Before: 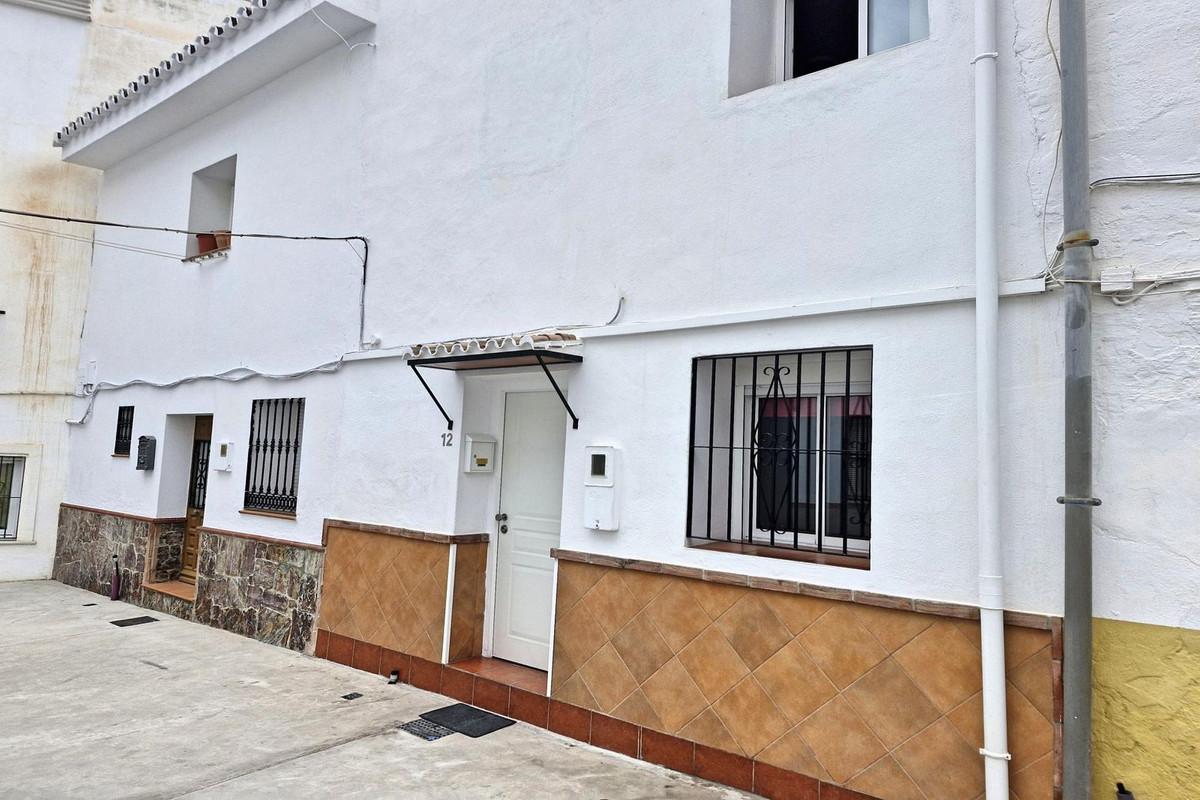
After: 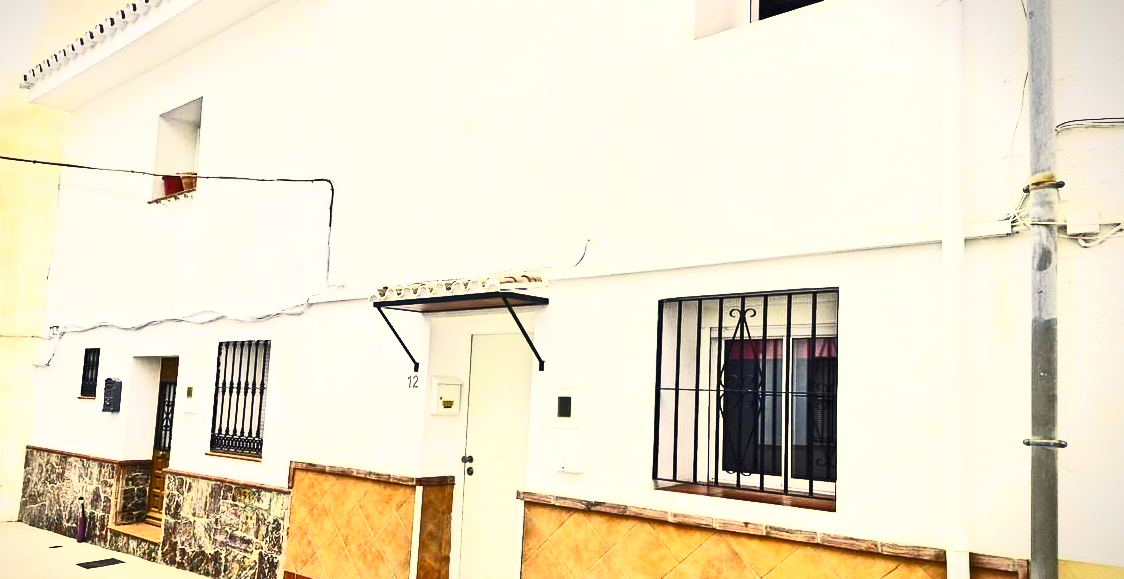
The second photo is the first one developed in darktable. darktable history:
contrast brightness saturation: contrast 0.849, brightness 0.588, saturation 0.6
crop: left 2.854%, top 7.262%, right 3.425%, bottom 20.341%
exposure: exposure 0.163 EV, compensate highlight preservation false
vignetting: fall-off start 99.35%, center (-0.08, 0.067), width/height ratio 1.307
color correction: highlights a* 1.41, highlights b* 17.91
